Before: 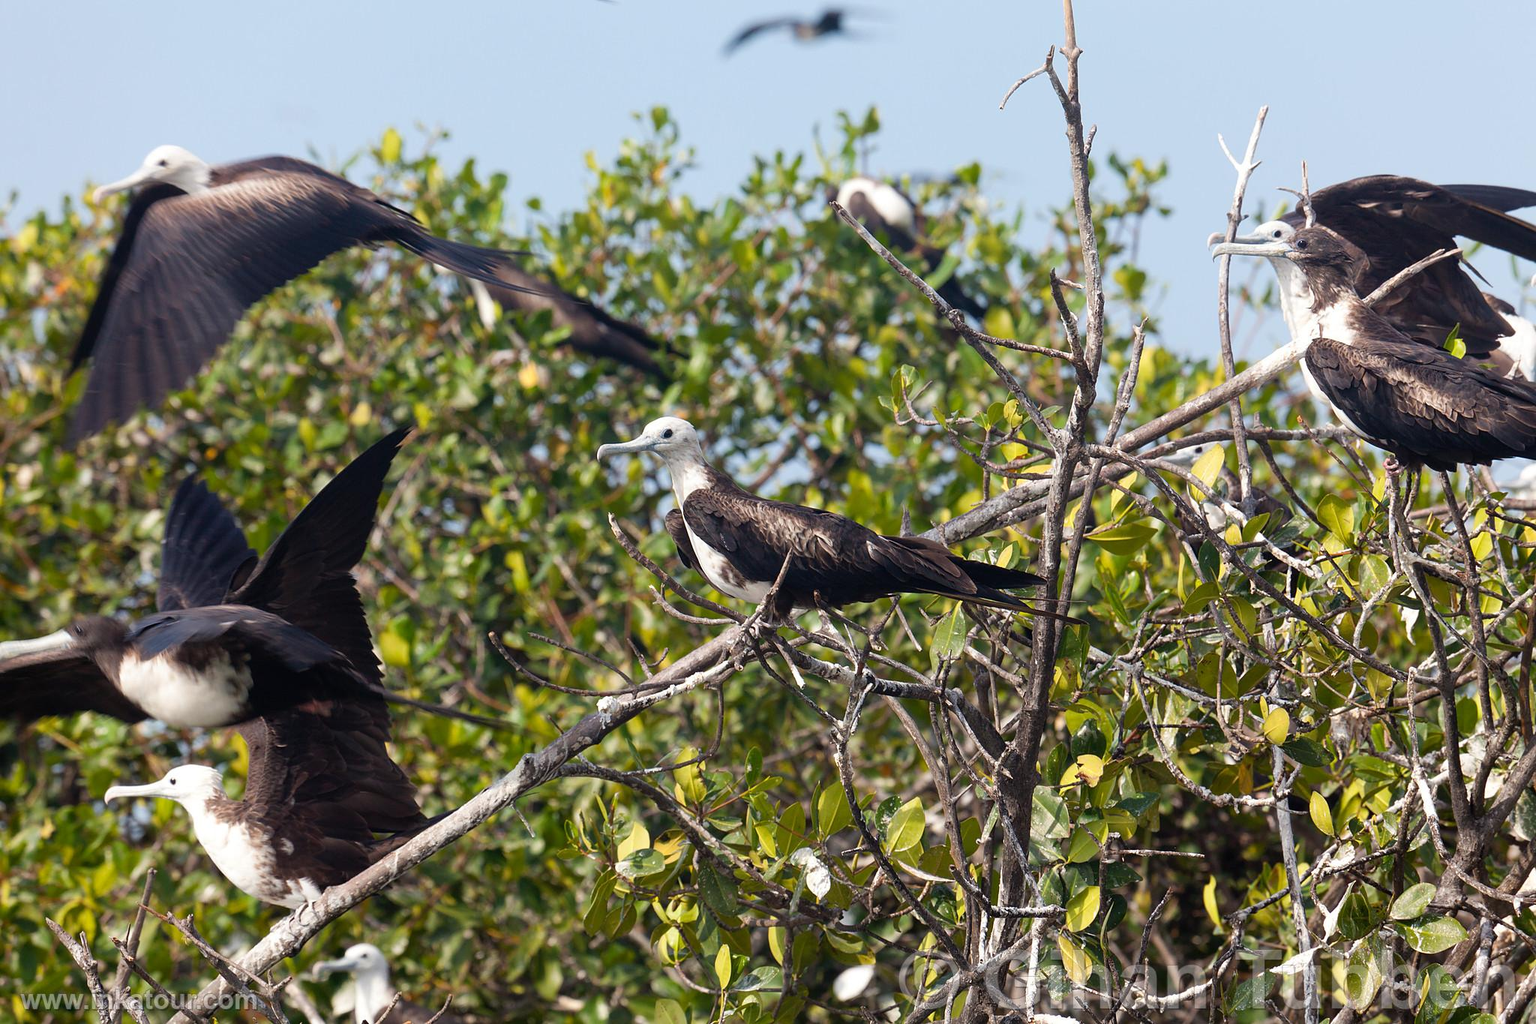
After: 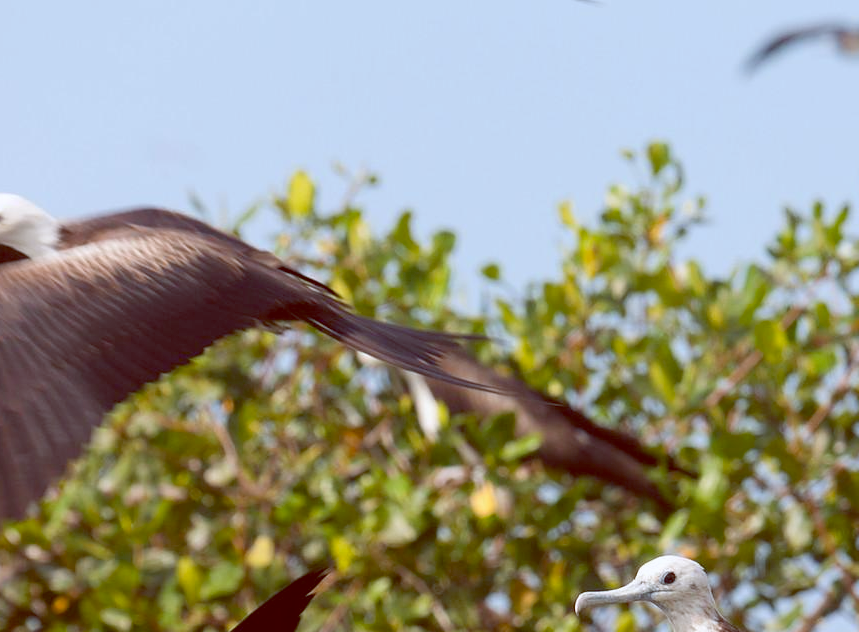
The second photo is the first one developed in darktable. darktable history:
color balance: lift [1, 1.011, 0.999, 0.989], gamma [1.109, 1.045, 1.039, 0.955], gain [0.917, 0.936, 0.952, 1.064], contrast 2.32%, contrast fulcrum 19%, output saturation 101%
crop and rotate: left 10.817%, top 0.062%, right 47.194%, bottom 53.626%
